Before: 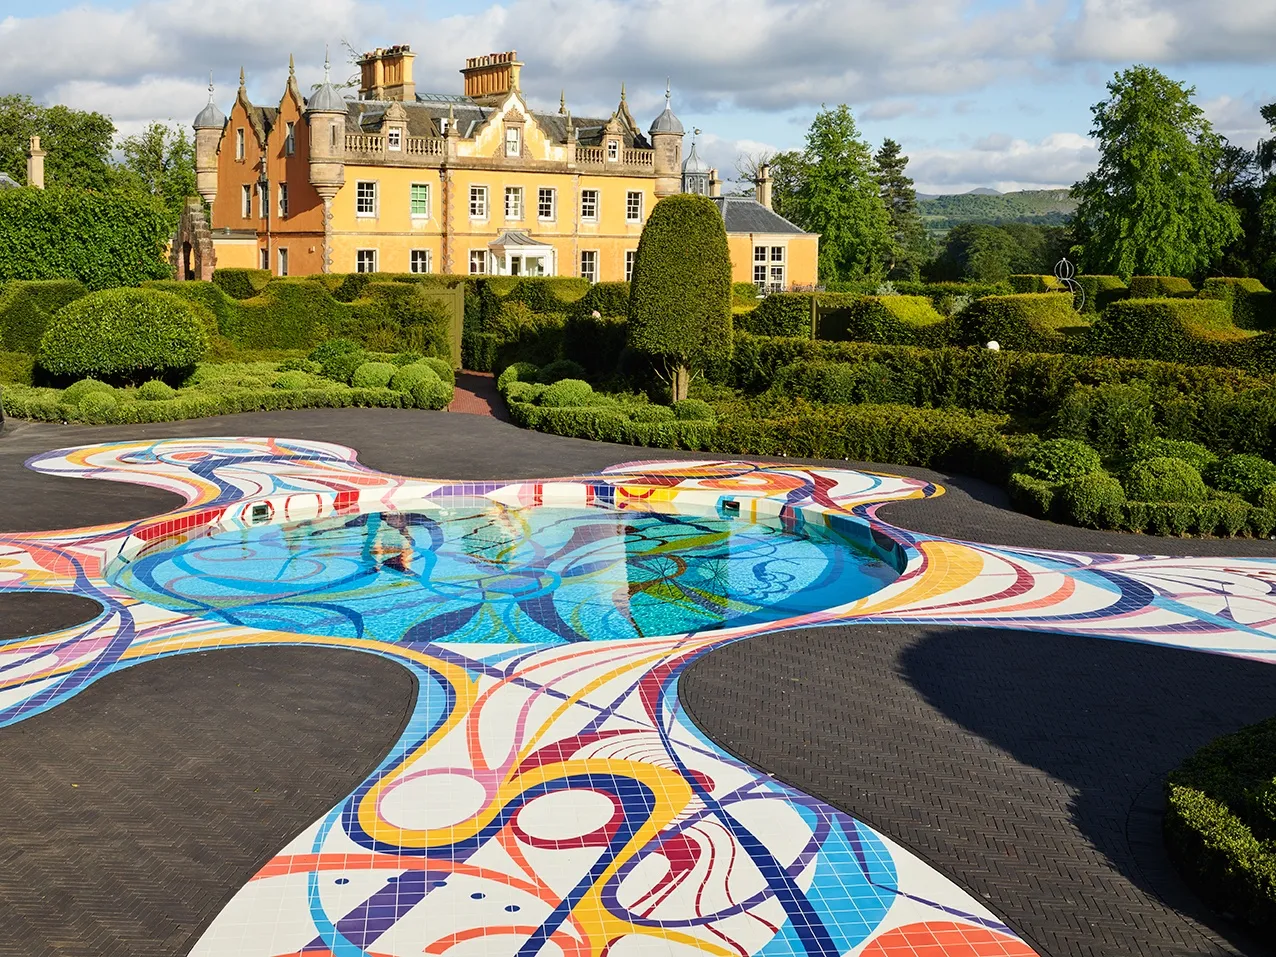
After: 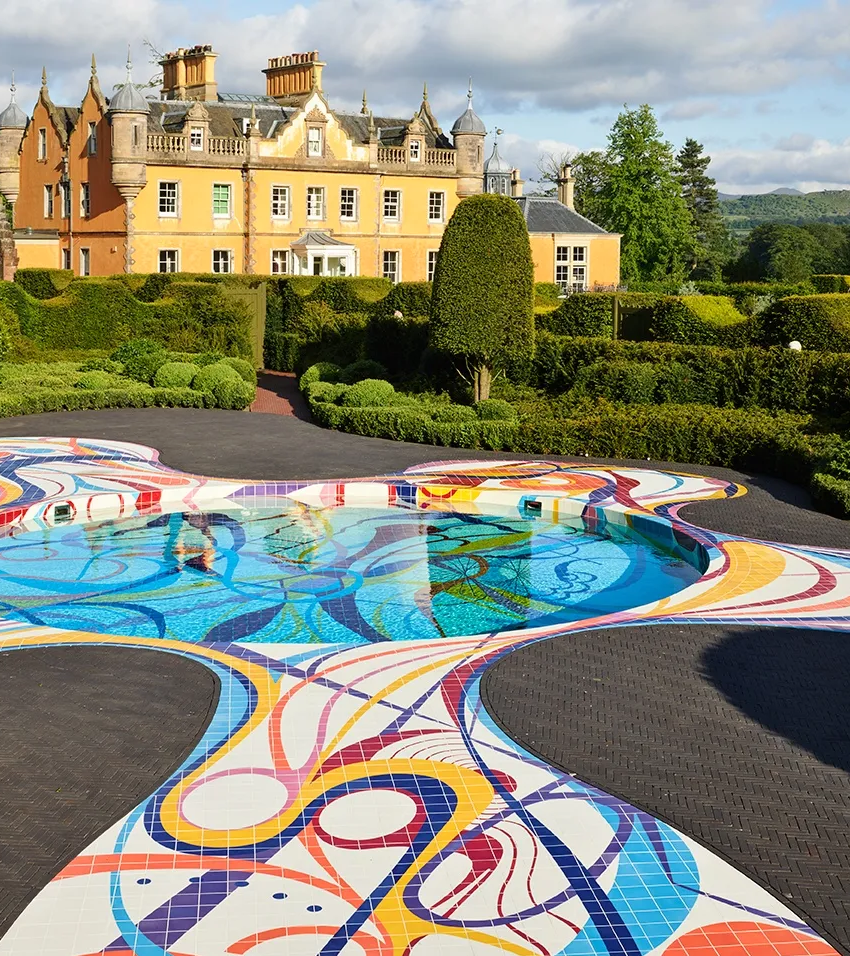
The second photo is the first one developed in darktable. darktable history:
crop and rotate: left 15.641%, right 17.728%
tone equalizer: on, module defaults
